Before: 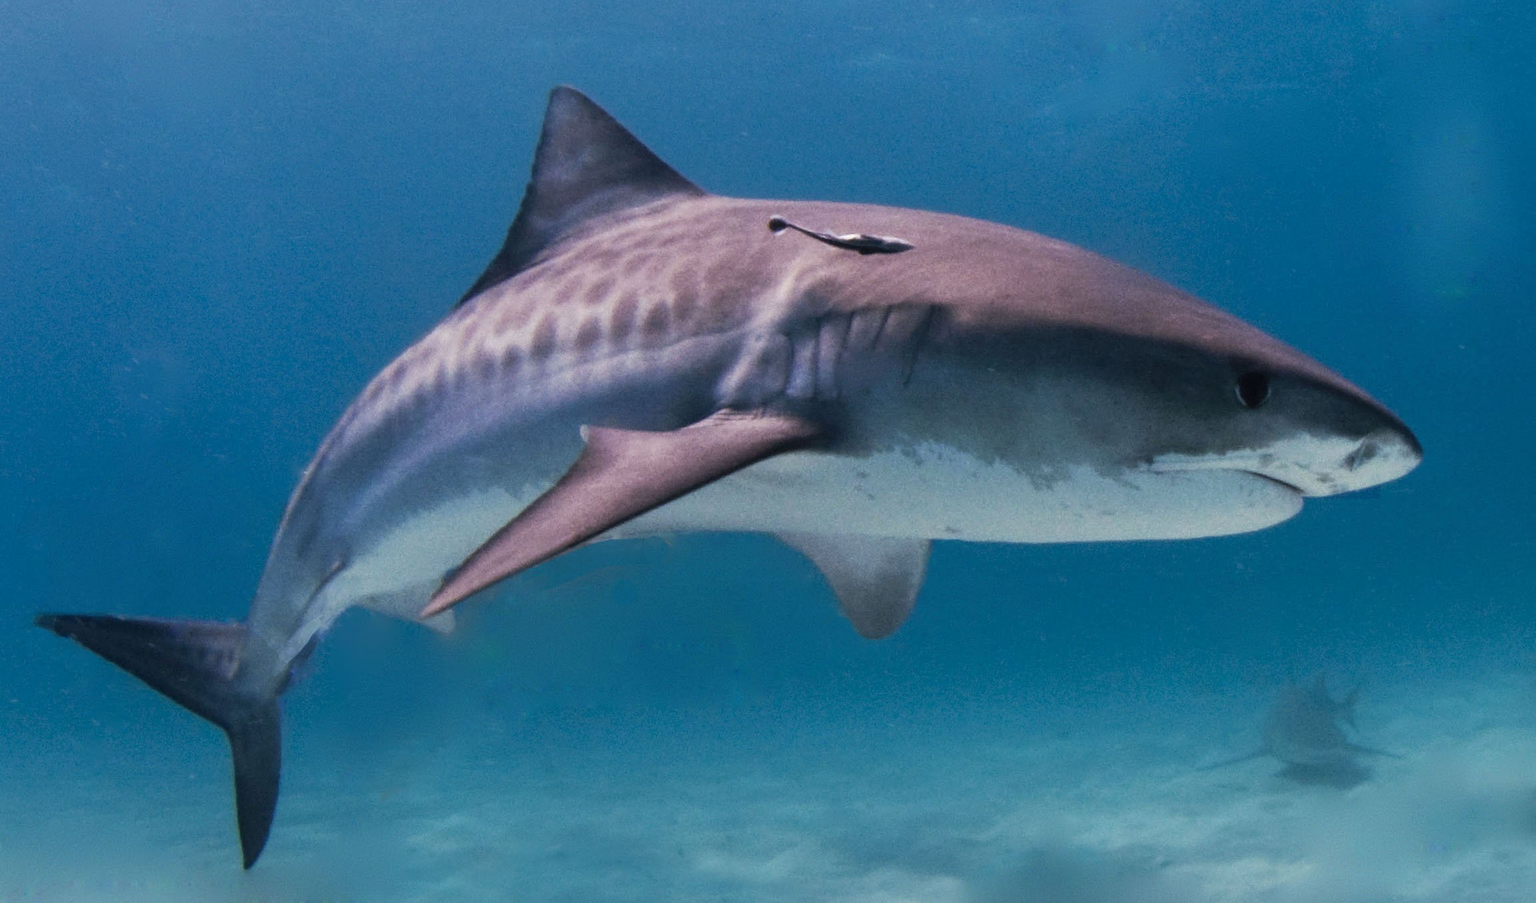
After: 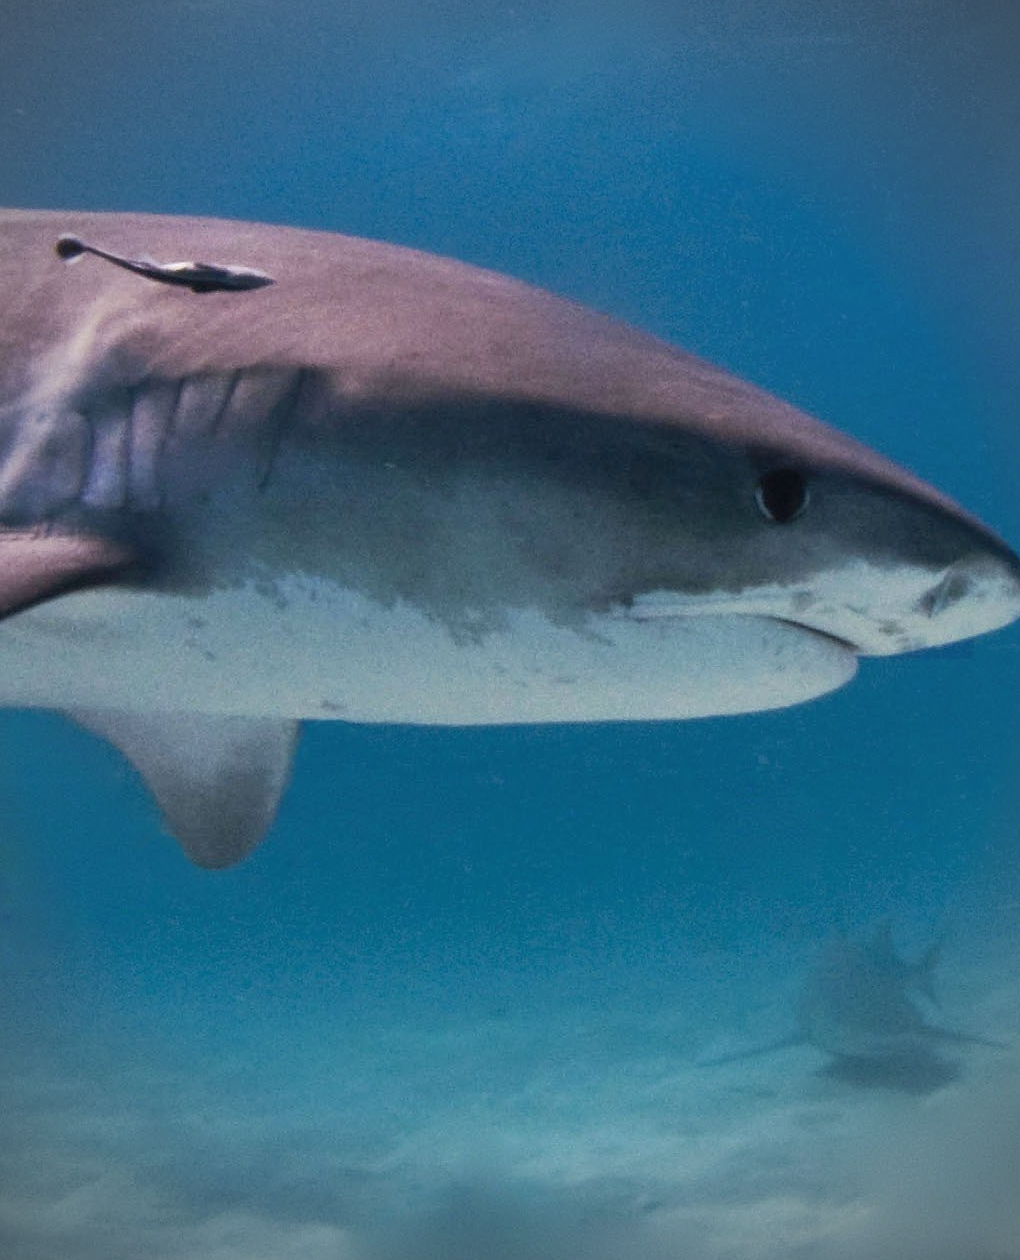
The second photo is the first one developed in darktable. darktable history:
crop: left 47.628%, top 6.643%, right 7.874%
shadows and highlights: on, module defaults
vignetting: on, module defaults
